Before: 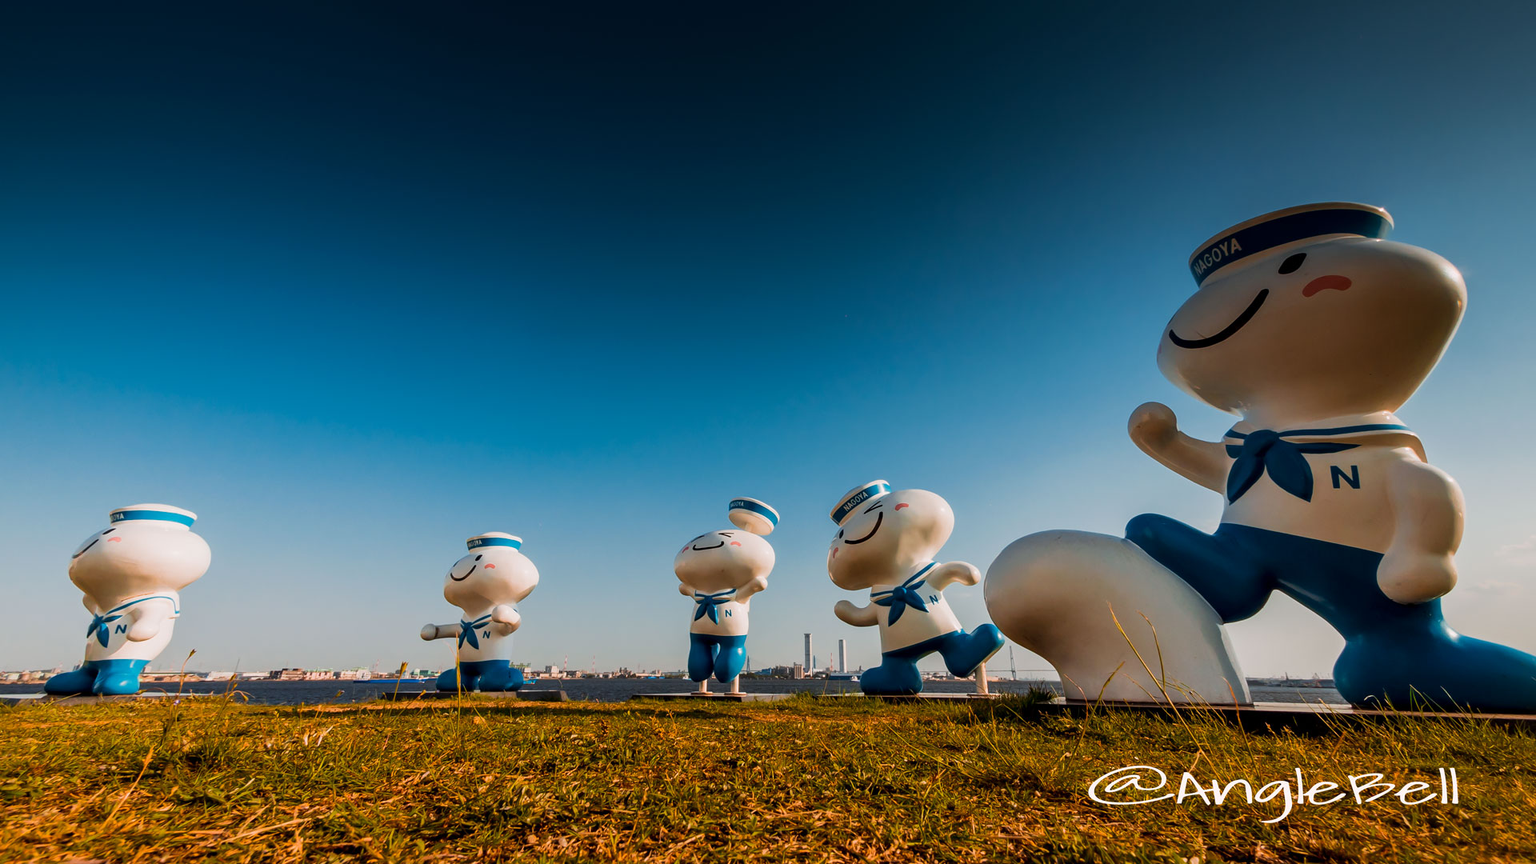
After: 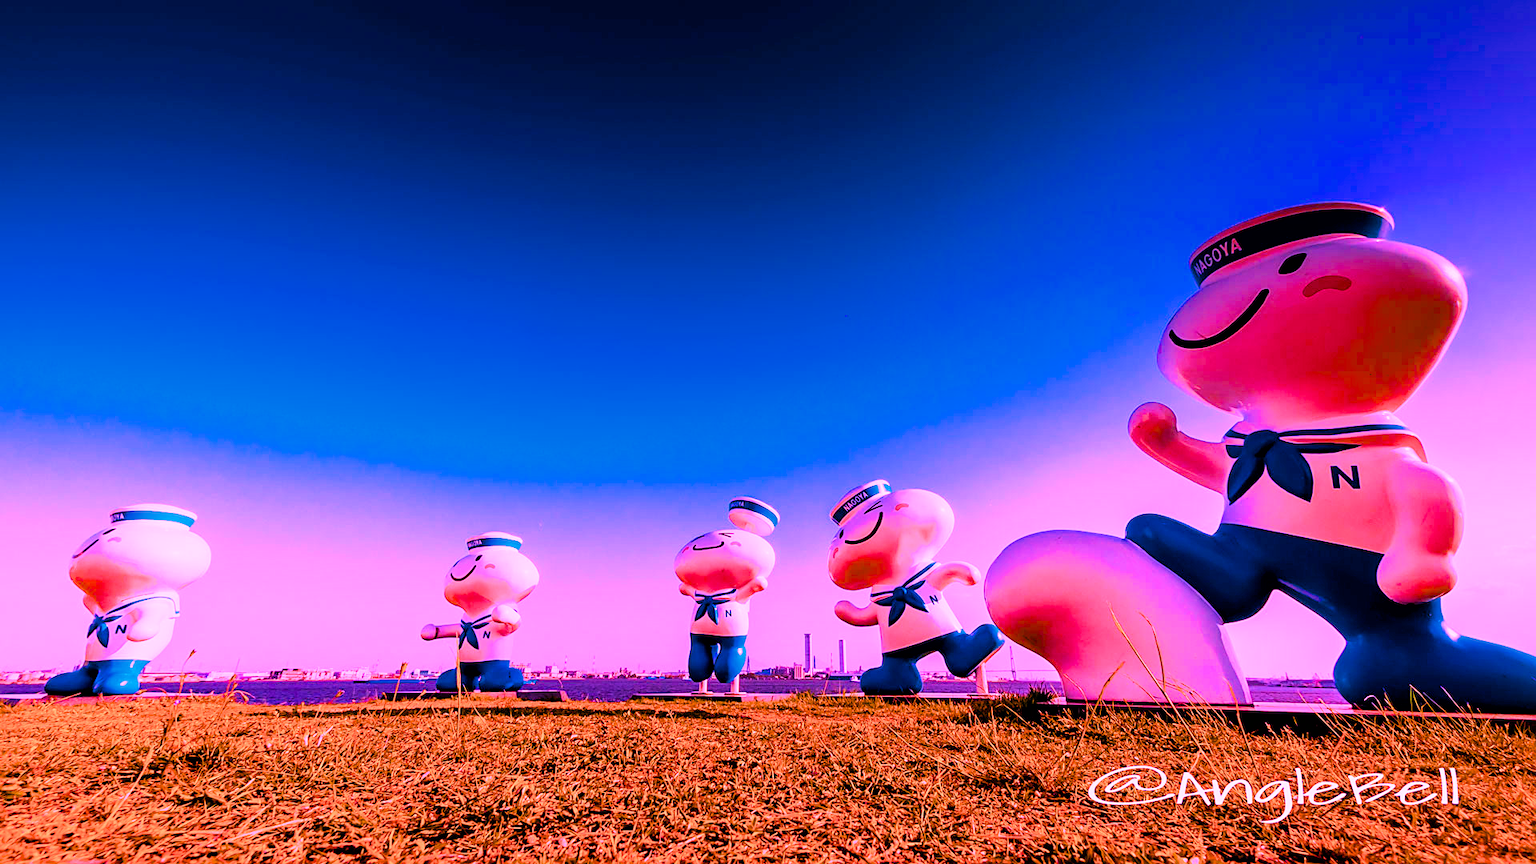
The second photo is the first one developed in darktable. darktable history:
exposure: black level correction 0, exposure 0.7 EV, compensate exposure bias true, compensate highlight preservation false
filmic rgb: black relative exposure -7.15 EV, white relative exposure 5.36 EV, hardness 3.02, color science v6 (2022)
highlight reconstruction: iterations 1, diameter of reconstruction 64 px
lens correction: scale 1.01, crop 1, focal 85, aperture 2.8, distance 7.77, camera "Canon EOS RP", lens "Canon RF 85mm F2 MACRO IS STM"
raw denoise: x [[0, 0.25, 0.5, 0.75, 1] ×4]
sharpen: on, module defaults
white balance: red 1.803, blue 1.886
color balance rgb: linear chroma grading › global chroma 9%, perceptual saturation grading › global saturation 36%, perceptual saturation grading › shadows 35%, perceptual brilliance grading › global brilliance 21.21%, perceptual brilliance grading › shadows -35%, global vibrance 21.21%
